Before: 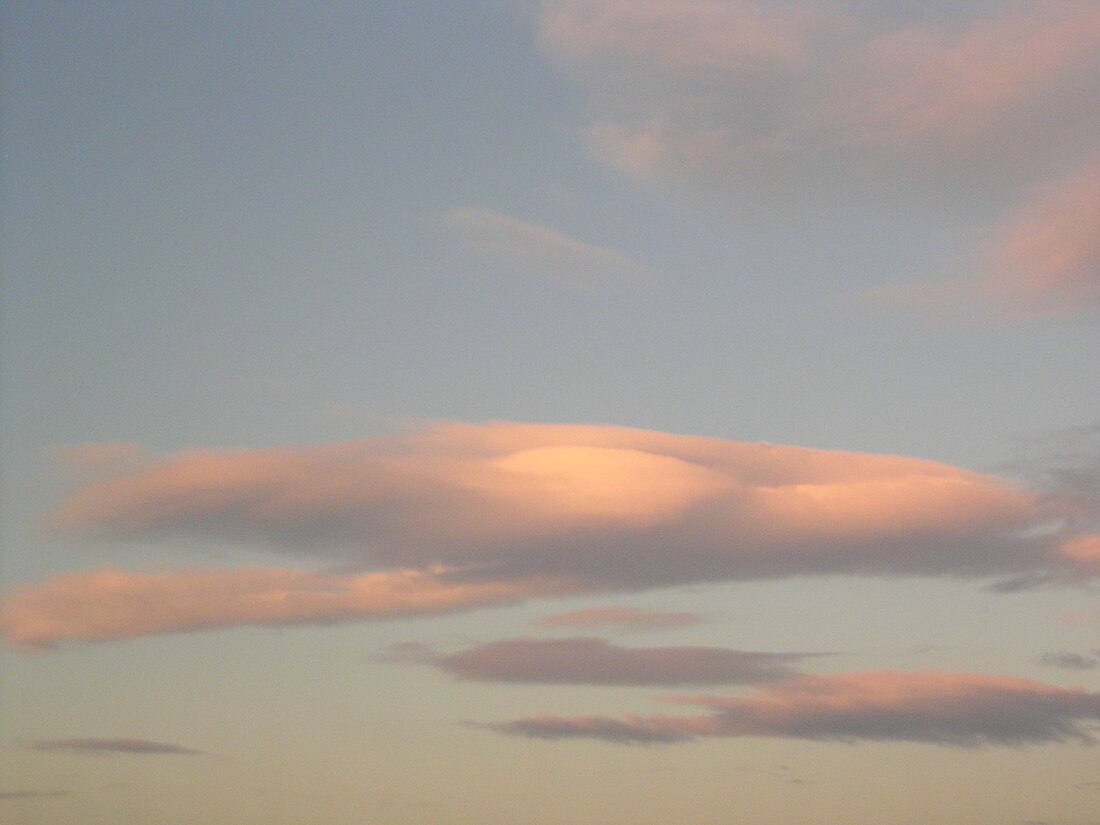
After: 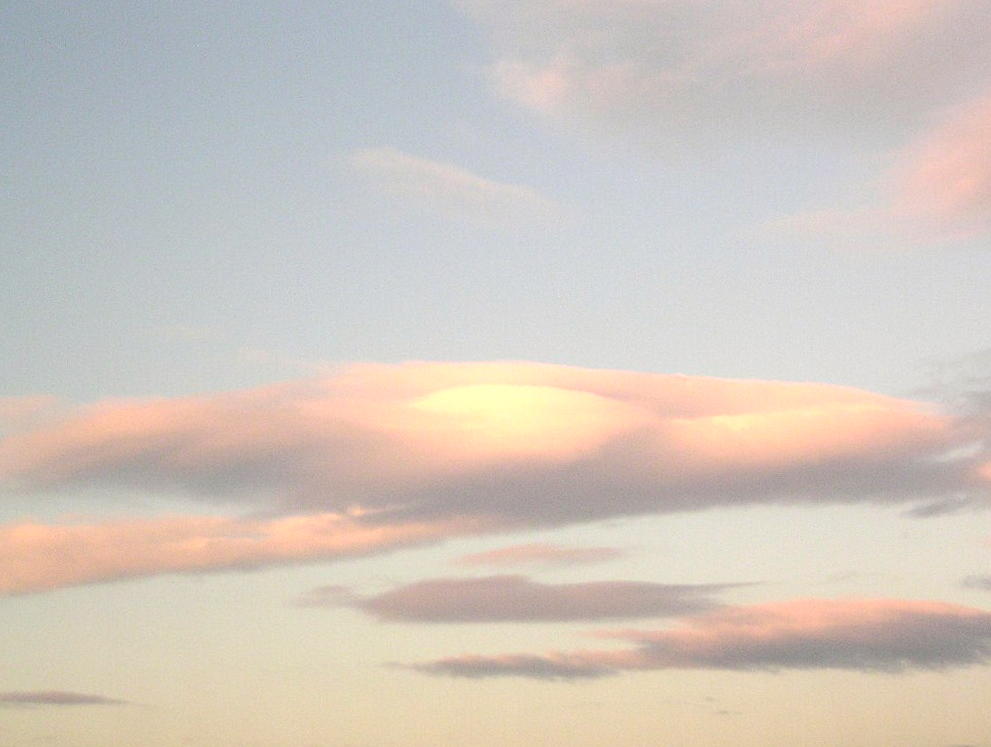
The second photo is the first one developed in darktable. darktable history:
haze removal: strength -0.097, compatibility mode true, adaptive false
crop and rotate: angle 1.81°, left 6.088%, top 5.675%
tone equalizer: -8 EV -1.08 EV, -7 EV -0.986 EV, -6 EV -0.846 EV, -5 EV -0.598 EV, -3 EV 0.606 EV, -2 EV 0.837 EV, -1 EV 0.998 EV, +0 EV 1.06 EV, edges refinement/feathering 500, mask exposure compensation -1.57 EV, preserve details no
